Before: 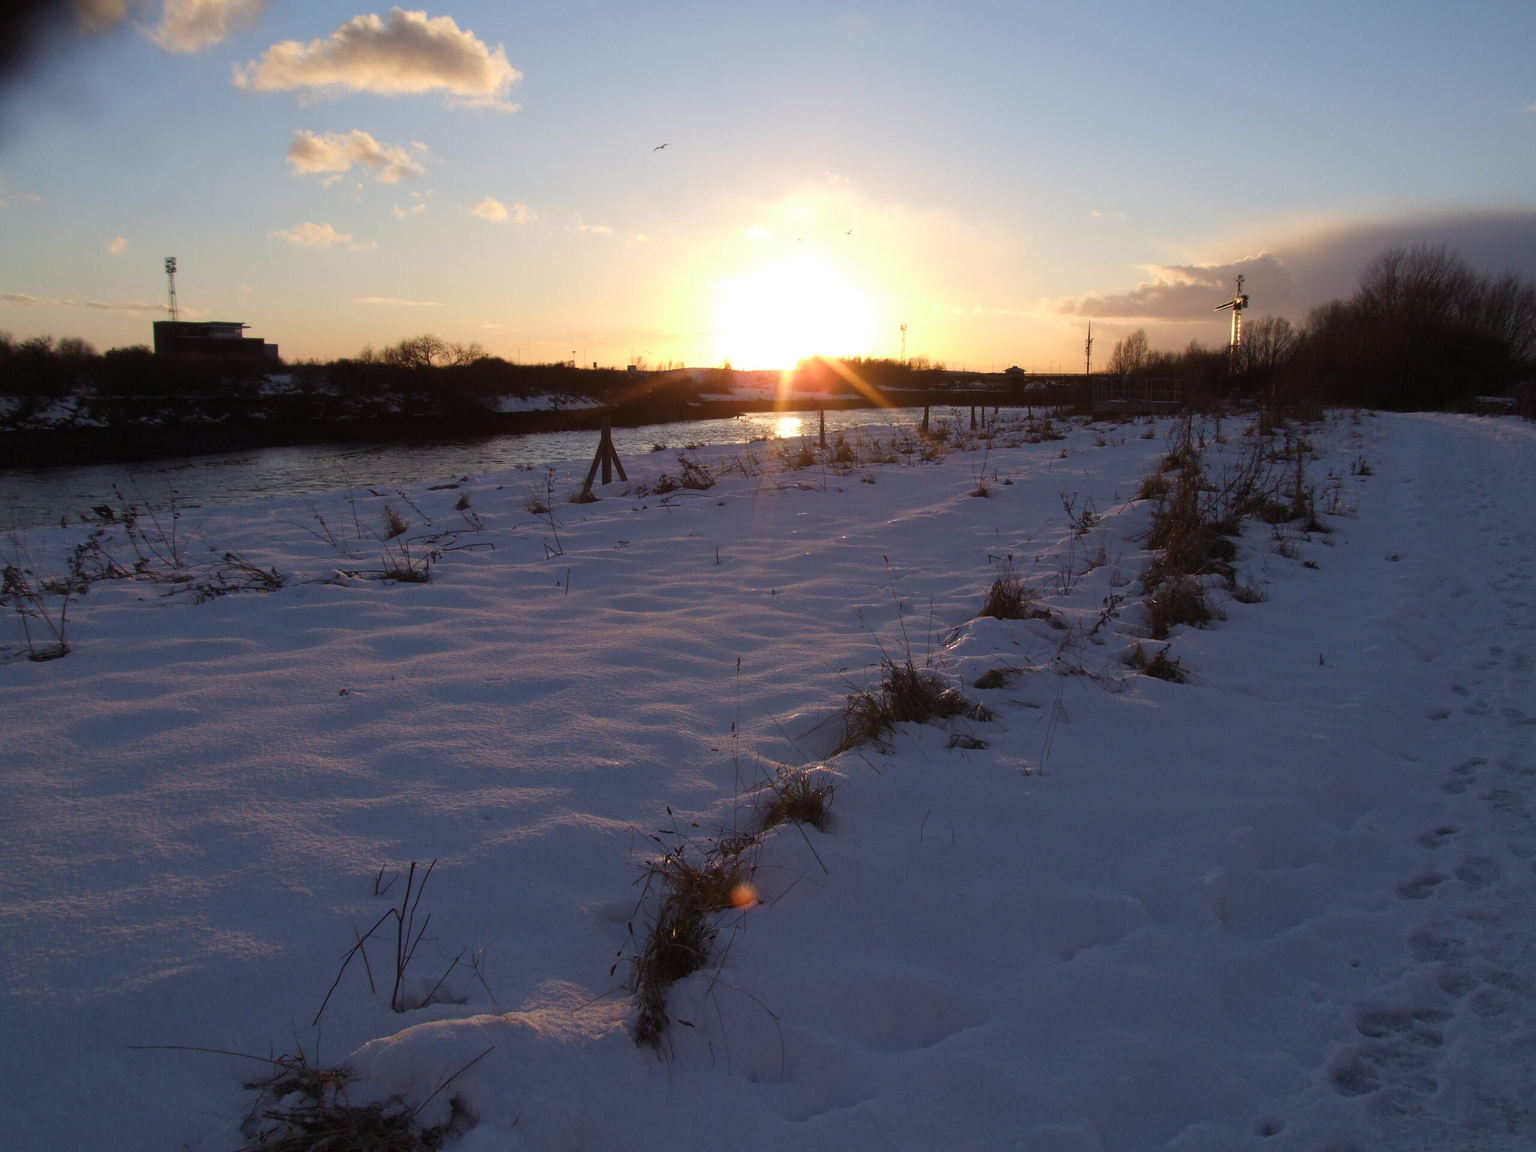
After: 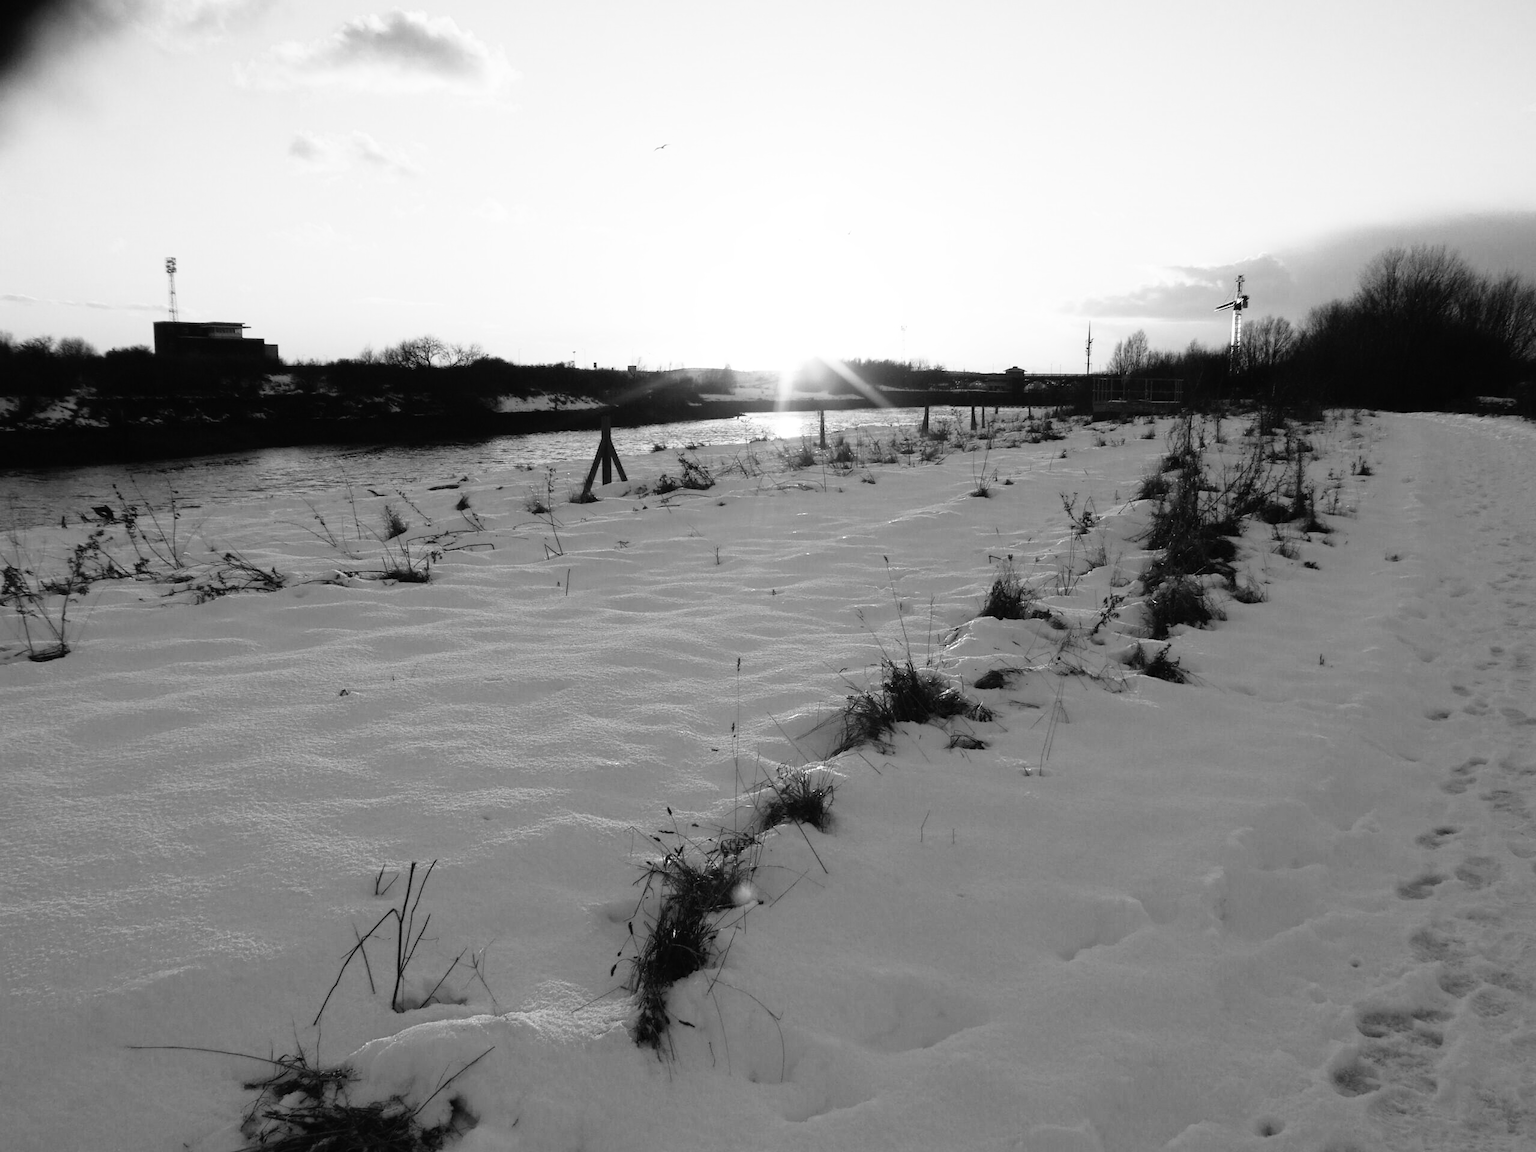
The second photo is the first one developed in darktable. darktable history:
white balance: red 0.924, blue 1.095
color calibration: output gray [0.25, 0.35, 0.4, 0], x 0.383, y 0.372, temperature 3905.17 K
base curve: curves: ch0 [(0, 0) (0.012, 0.01) (0.073, 0.168) (0.31, 0.711) (0.645, 0.957) (1, 1)], preserve colors none
